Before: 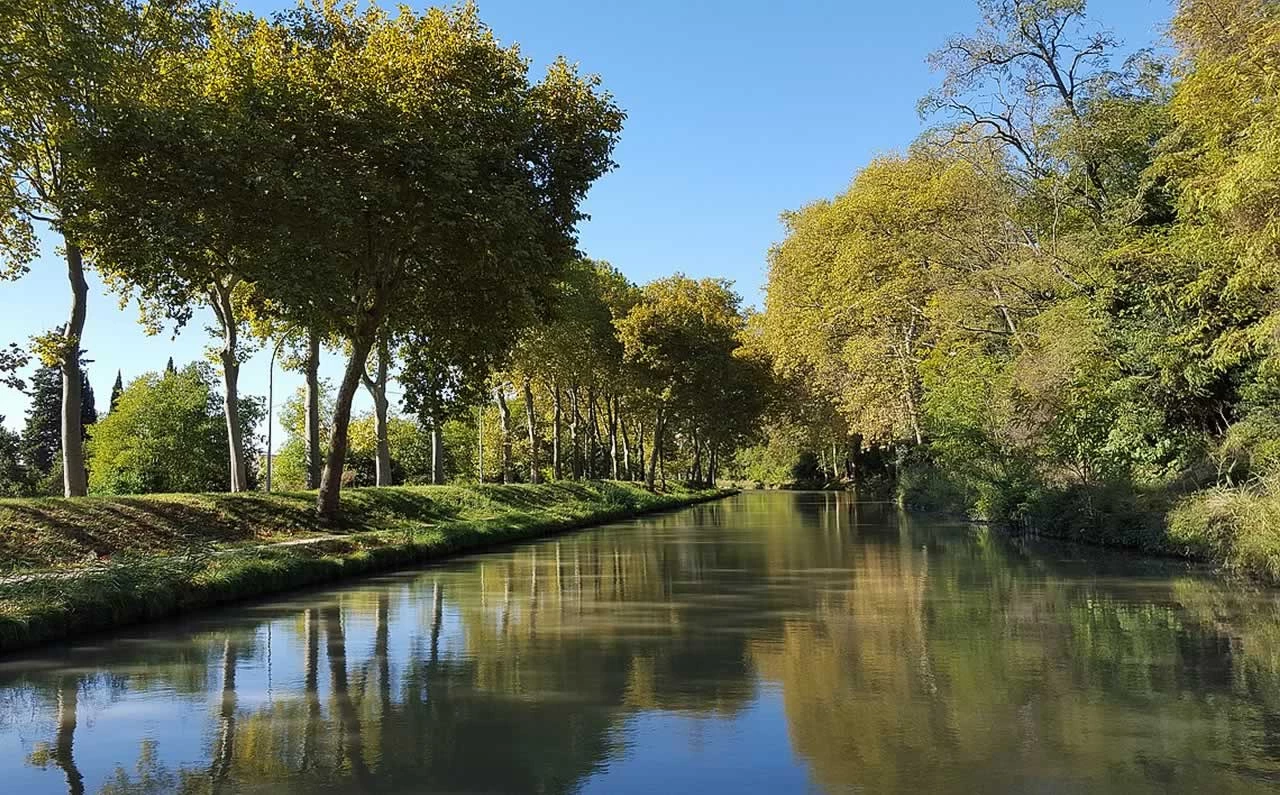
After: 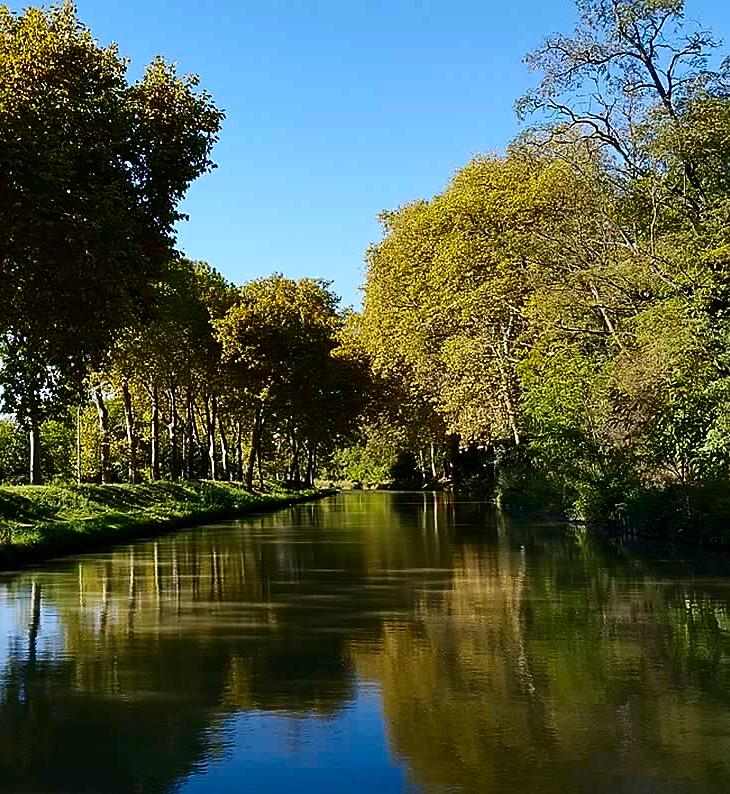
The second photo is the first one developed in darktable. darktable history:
crop: left 31.473%, top 0.008%, right 11.452%
contrast brightness saturation: contrast 0.224, brightness -0.183, saturation 0.236
sharpen: radius 1.86, amount 0.396, threshold 1.631
